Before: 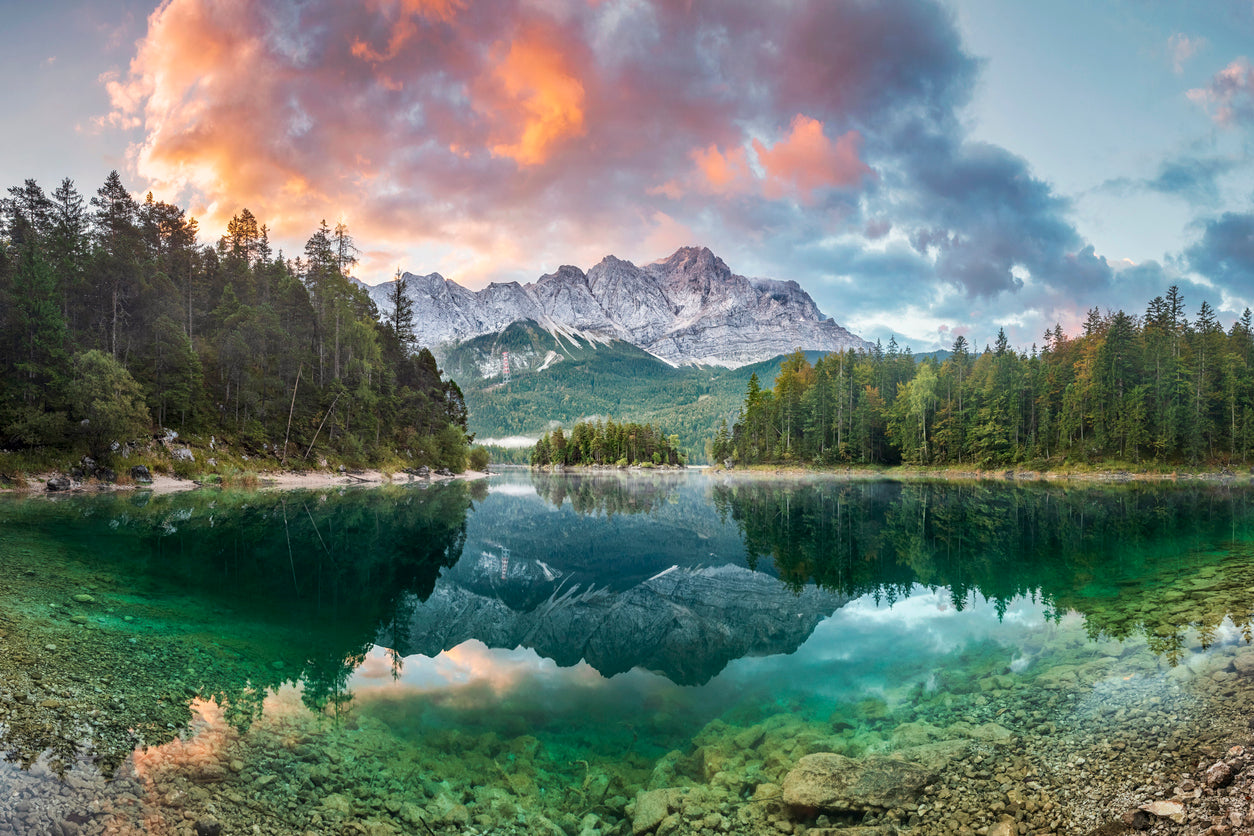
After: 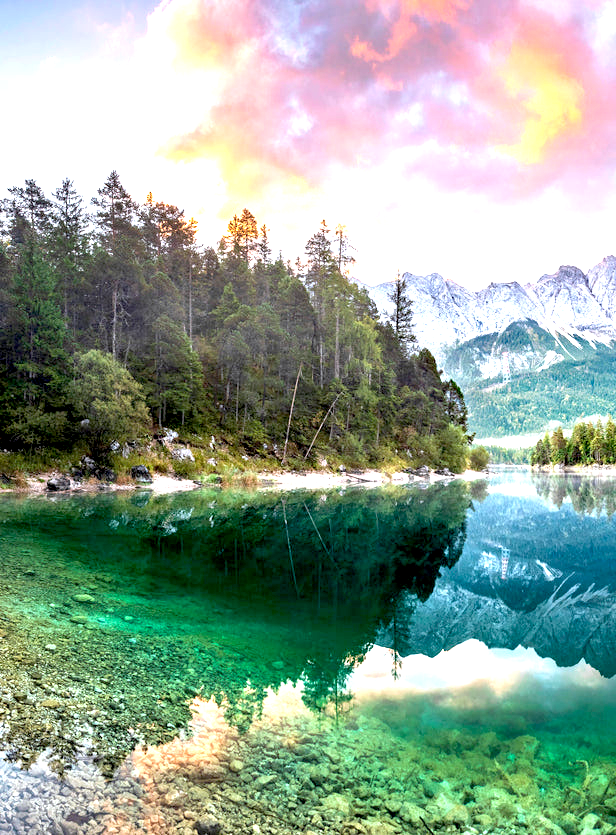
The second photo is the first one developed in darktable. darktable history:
white balance: red 0.984, blue 1.059
exposure: black level correction 0.009, exposure 1.425 EV, compensate highlight preservation false
crop and rotate: left 0%, top 0%, right 50.845%
